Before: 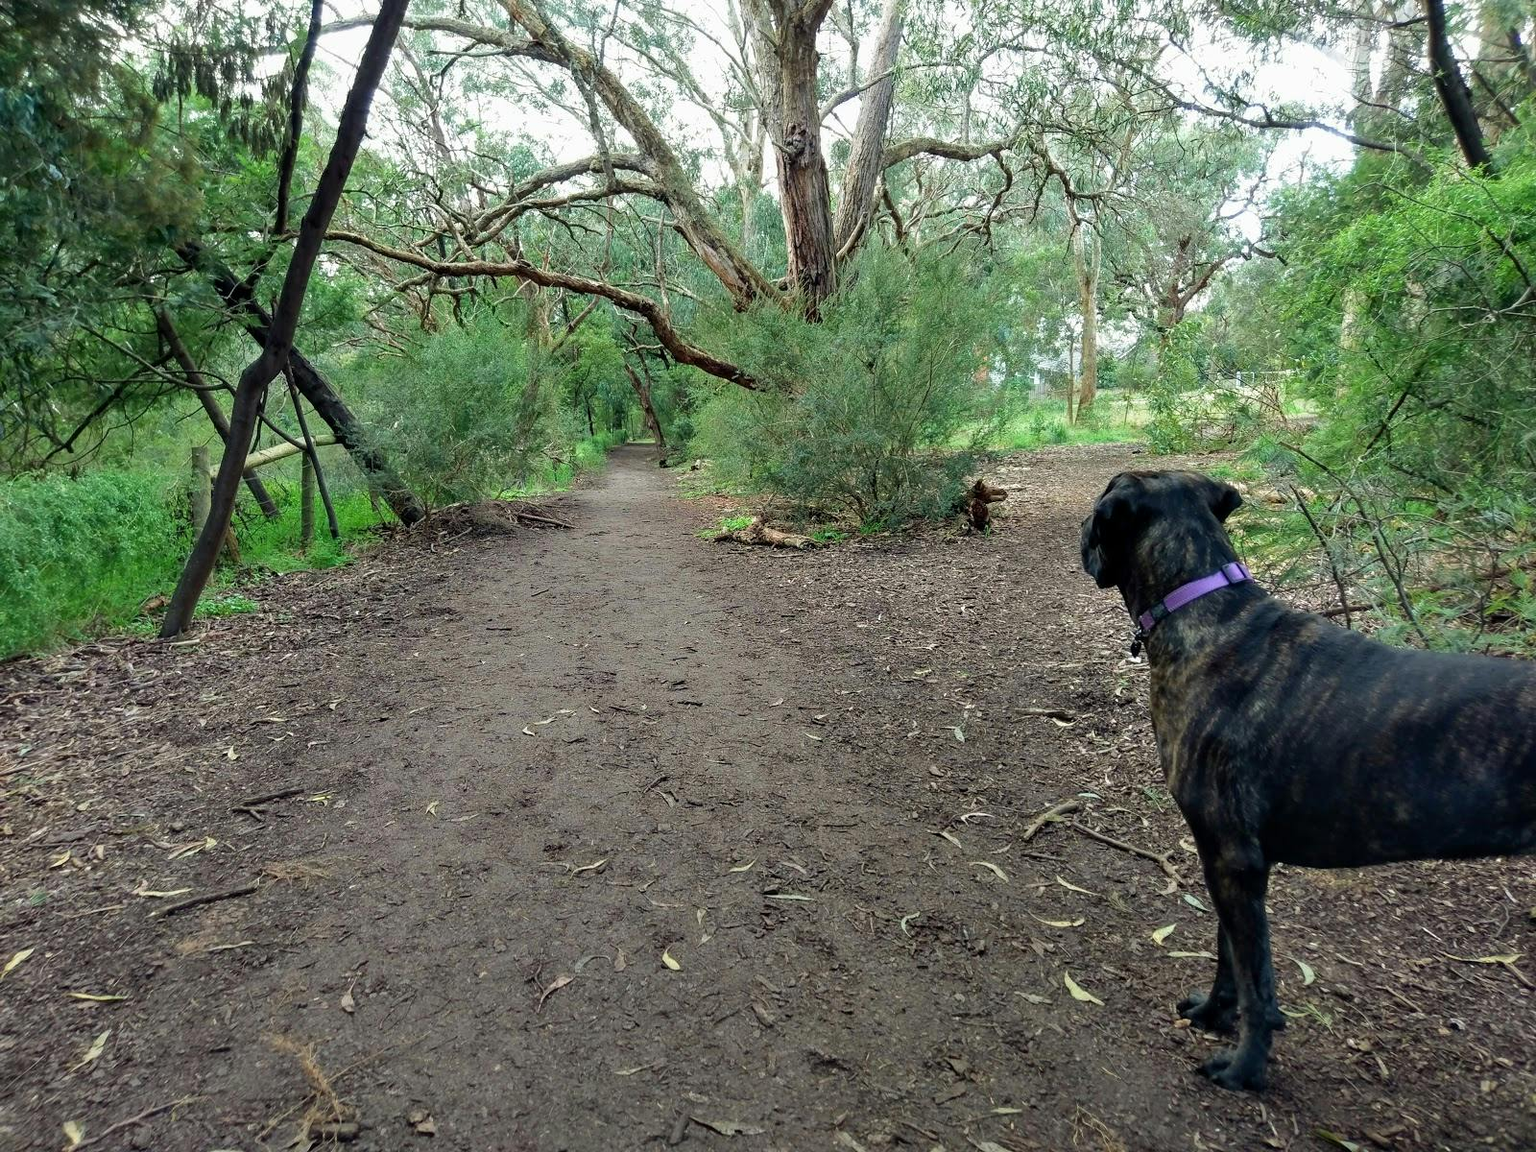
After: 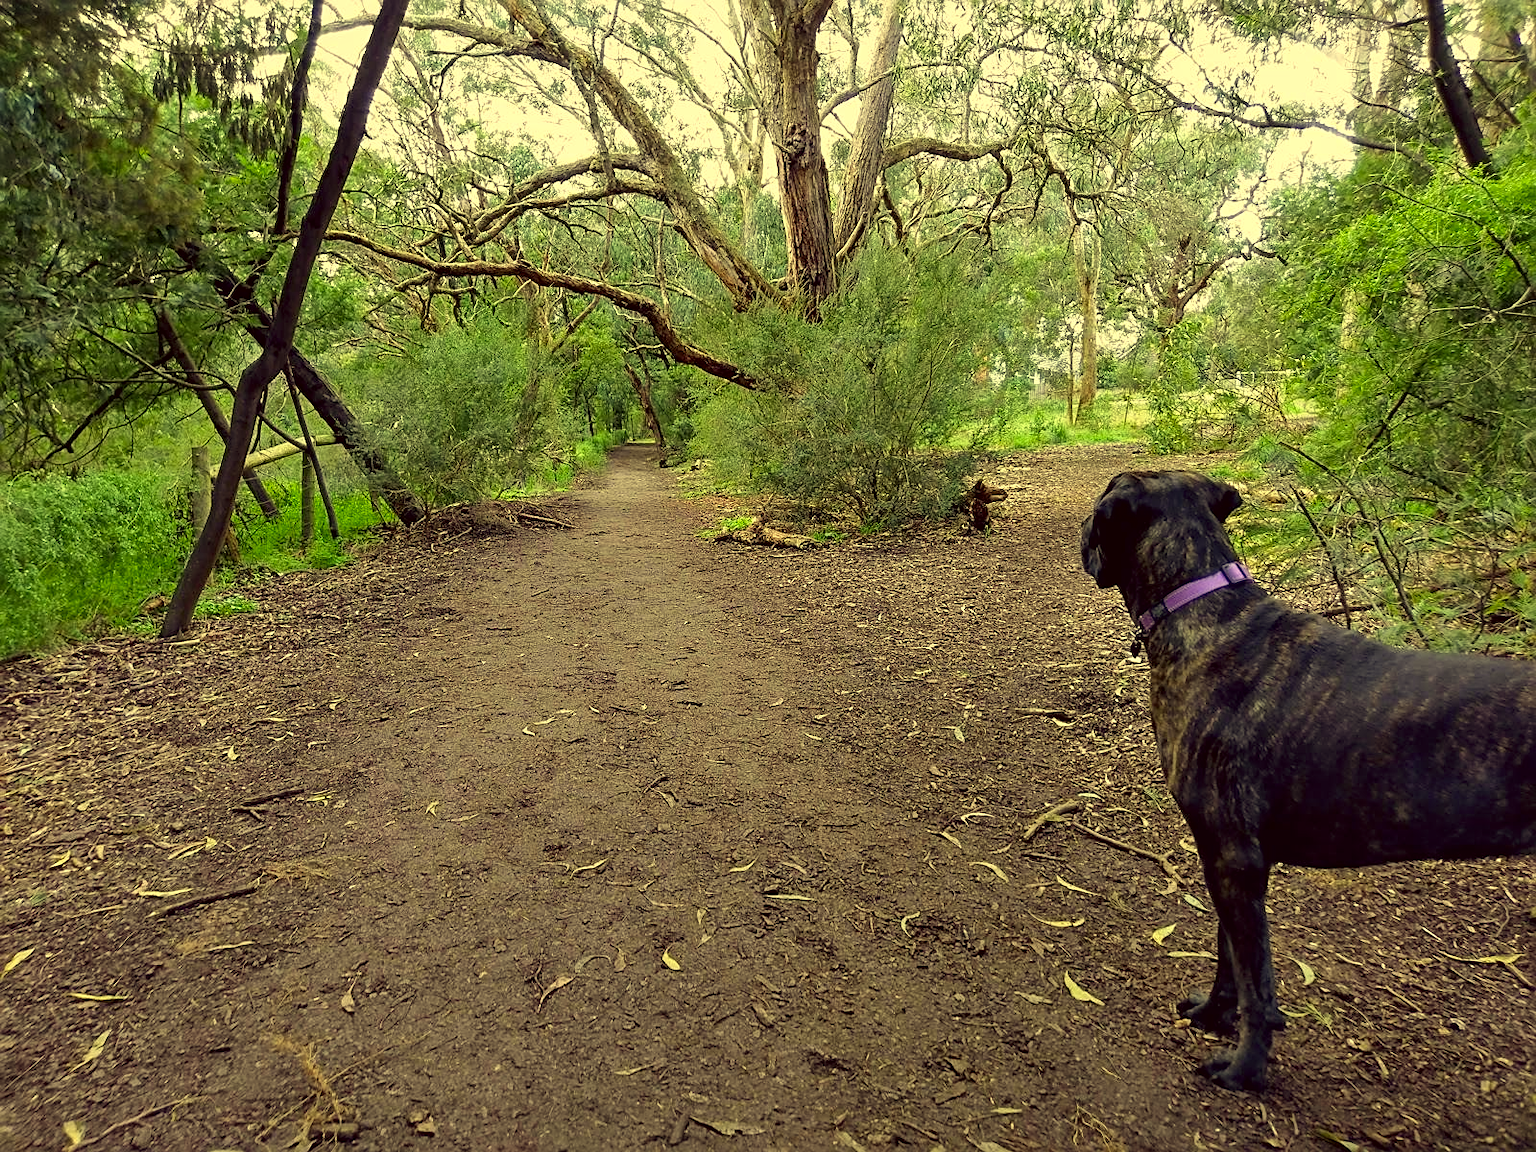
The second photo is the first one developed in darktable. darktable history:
local contrast: mode bilateral grid, contrast 20, coarseness 51, detail 119%, midtone range 0.2
sharpen: on, module defaults
color correction: highlights a* -0.505, highlights b* 39.7, shadows a* 9.33, shadows b* -0.456
